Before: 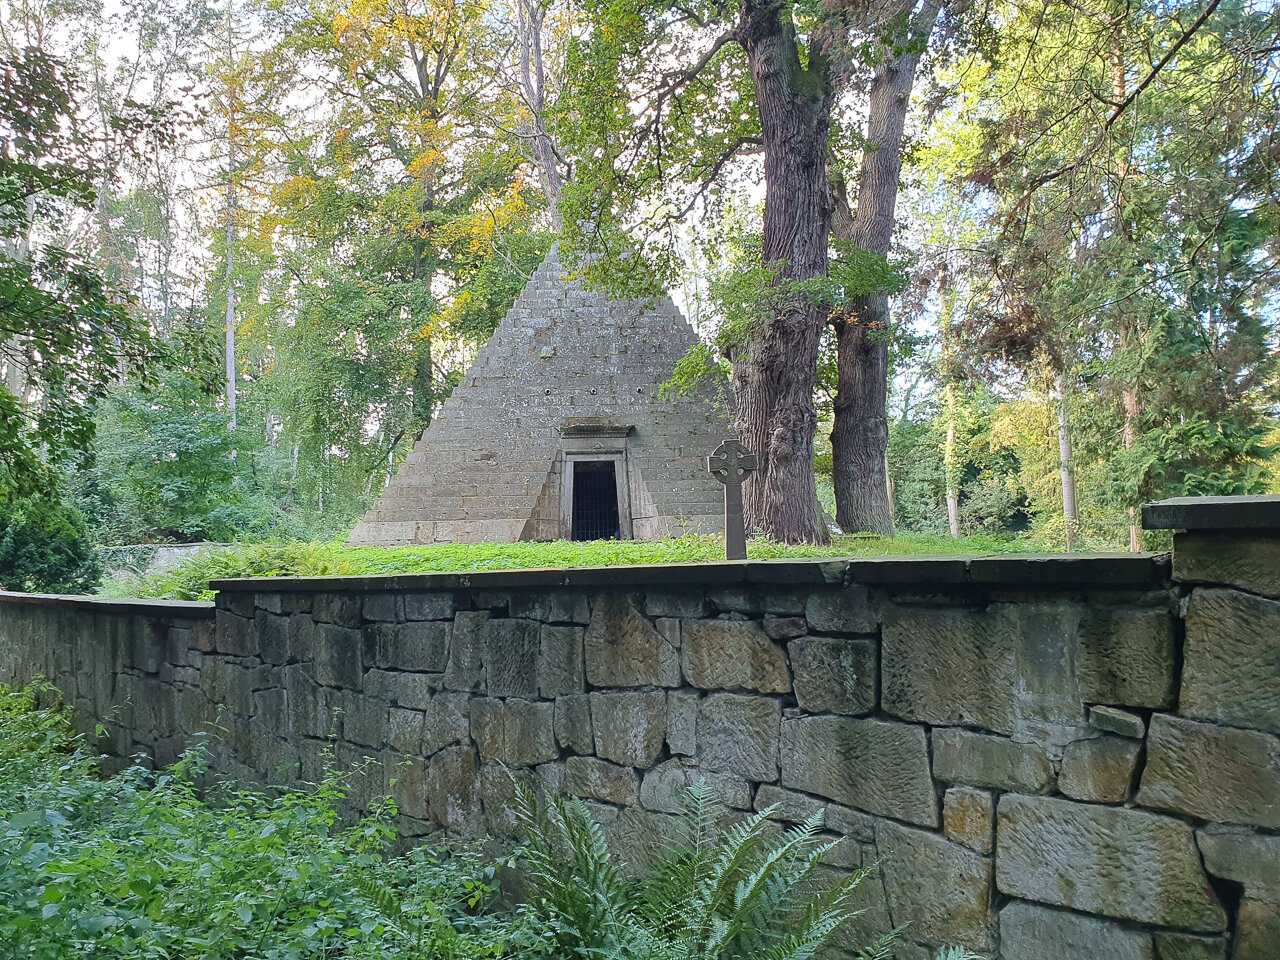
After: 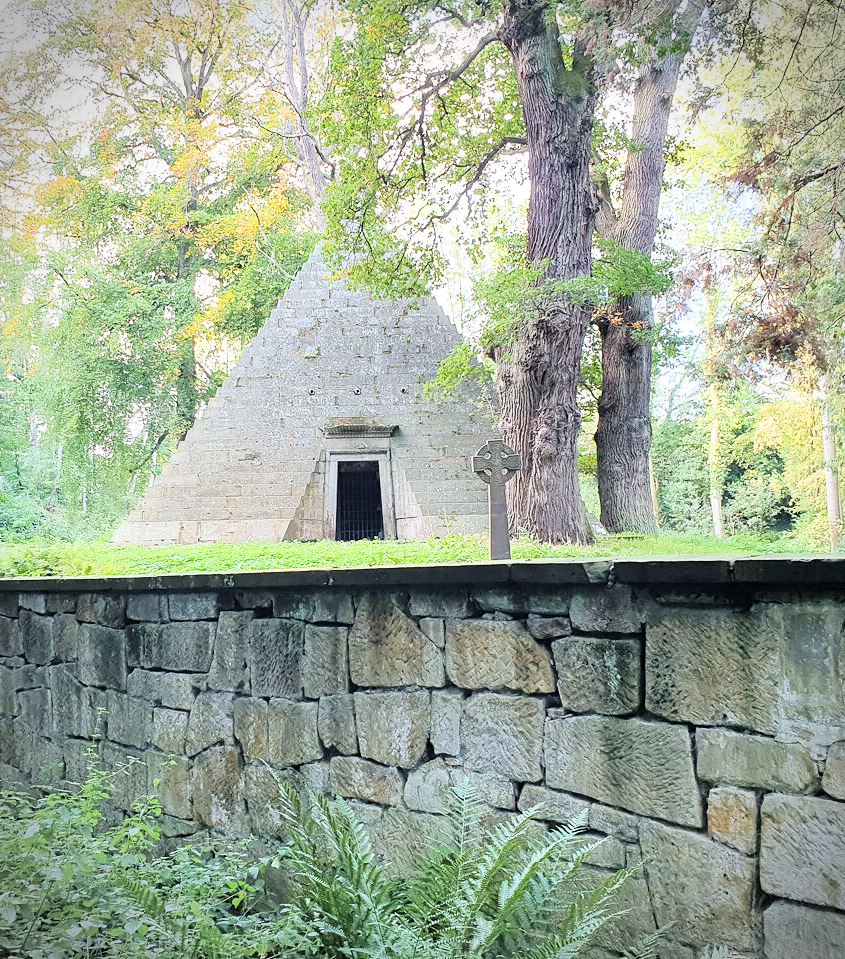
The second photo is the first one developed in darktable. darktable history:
crop and rotate: left 18.442%, right 15.508%
exposure: black level correction 0, exposure 1.45 EV, compensate exposure bias true, compensate highlight preservation false
vignetting: dithering 8-bit output, unbound false
filmic rgb: black relative exposure -5 EV, hardness 2.88, contrast 1.2
